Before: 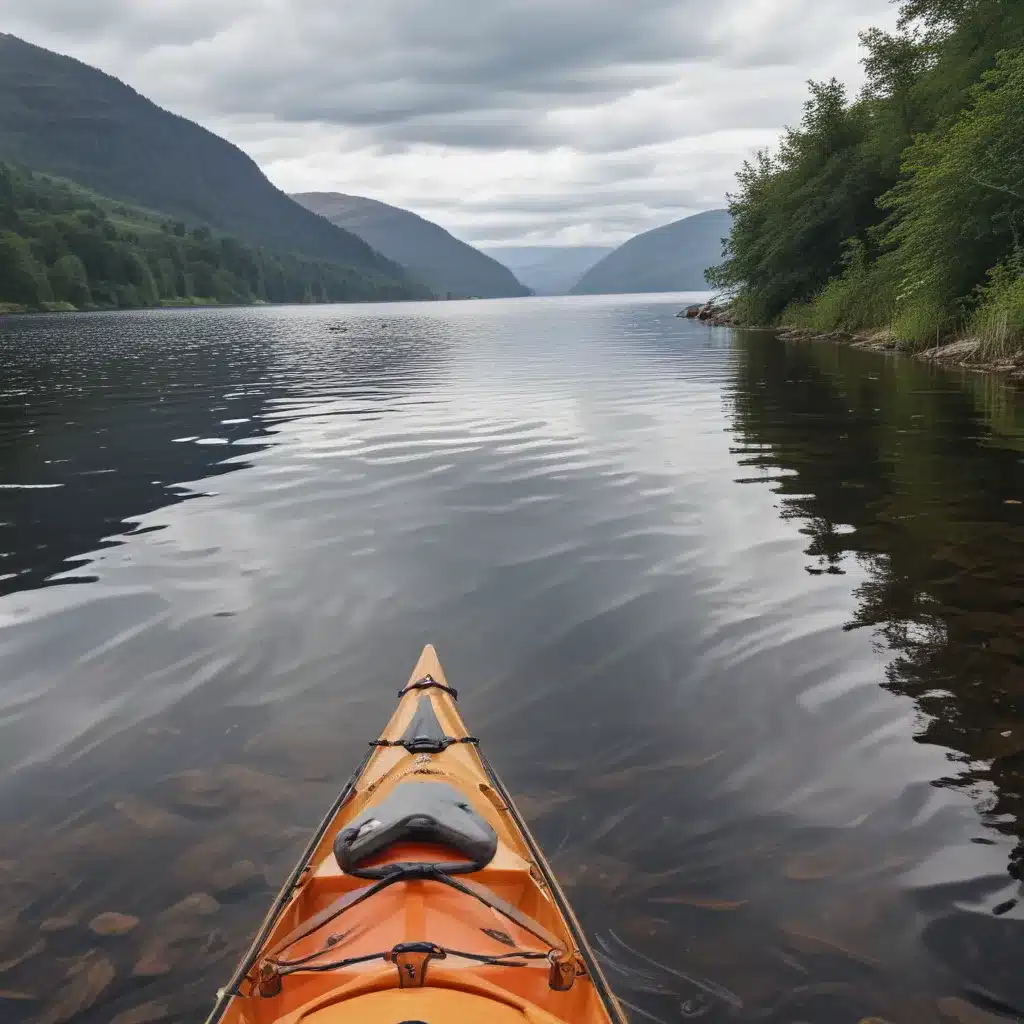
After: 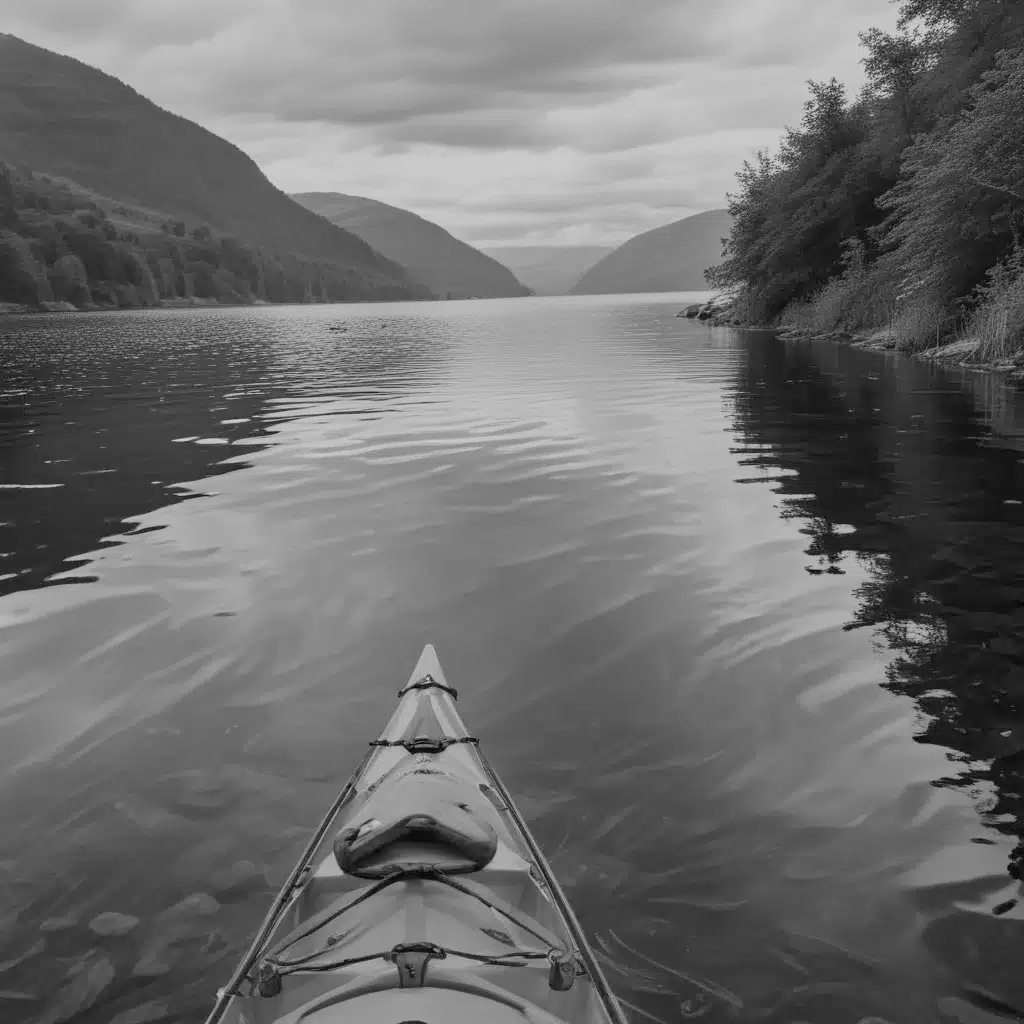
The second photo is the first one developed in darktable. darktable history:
color balance rgb: perceptual saturation grading › global saturation 20%, perceptual saturation grading › highlights -25%, perceptual saturation grading › shadows 25%
filmic rgb: black relative exposure -13 EV, threshold 3 EV, target white luminance 85%, hardness 6.3, latitude 42.11%, contrast 0.858, shadows ↔ highlights balance 8.63%, color science v4 (2020), enable highlight reconstruction true
monochrome: size 1
white balance: red 1.009, blue 0.985
